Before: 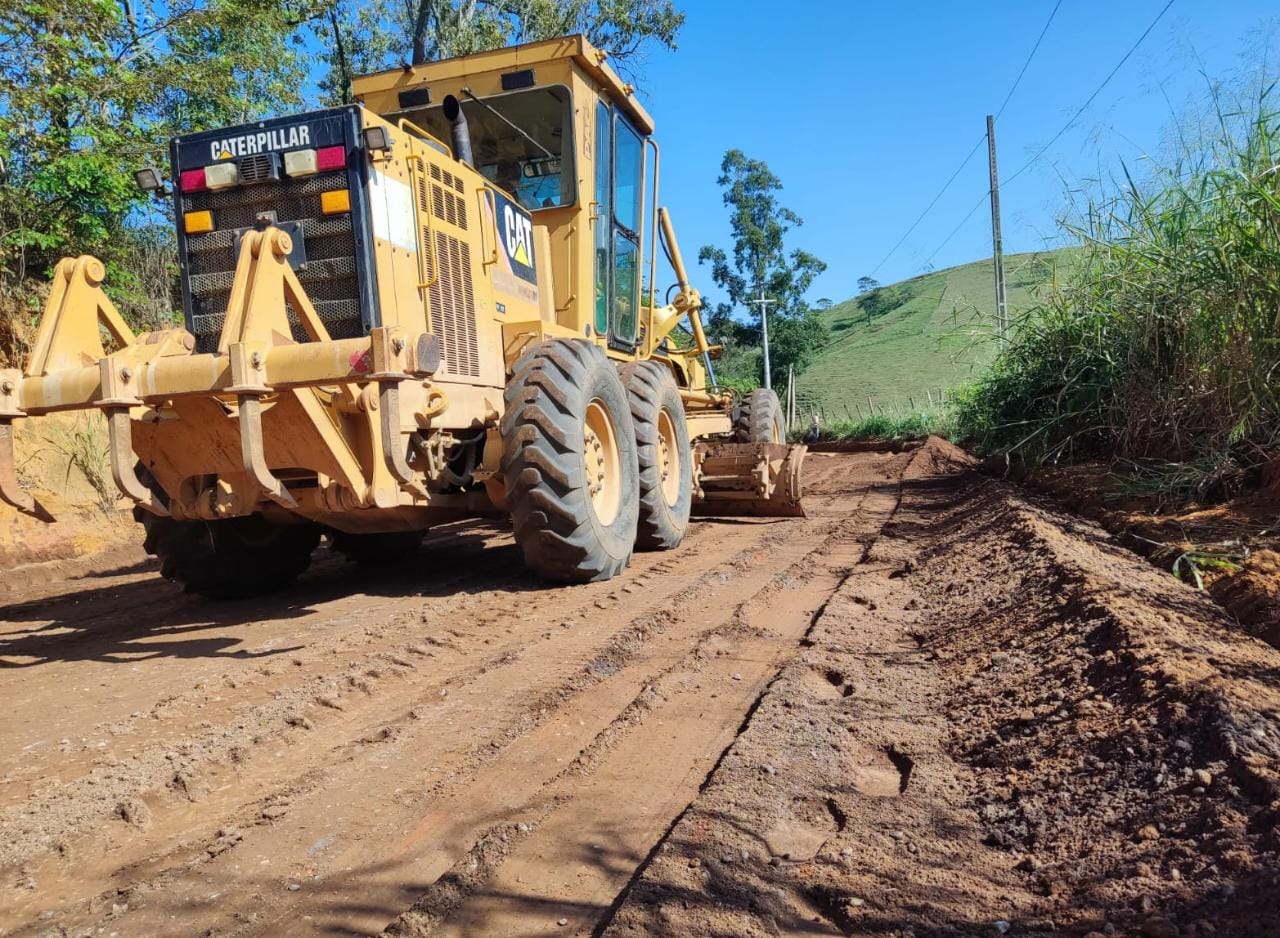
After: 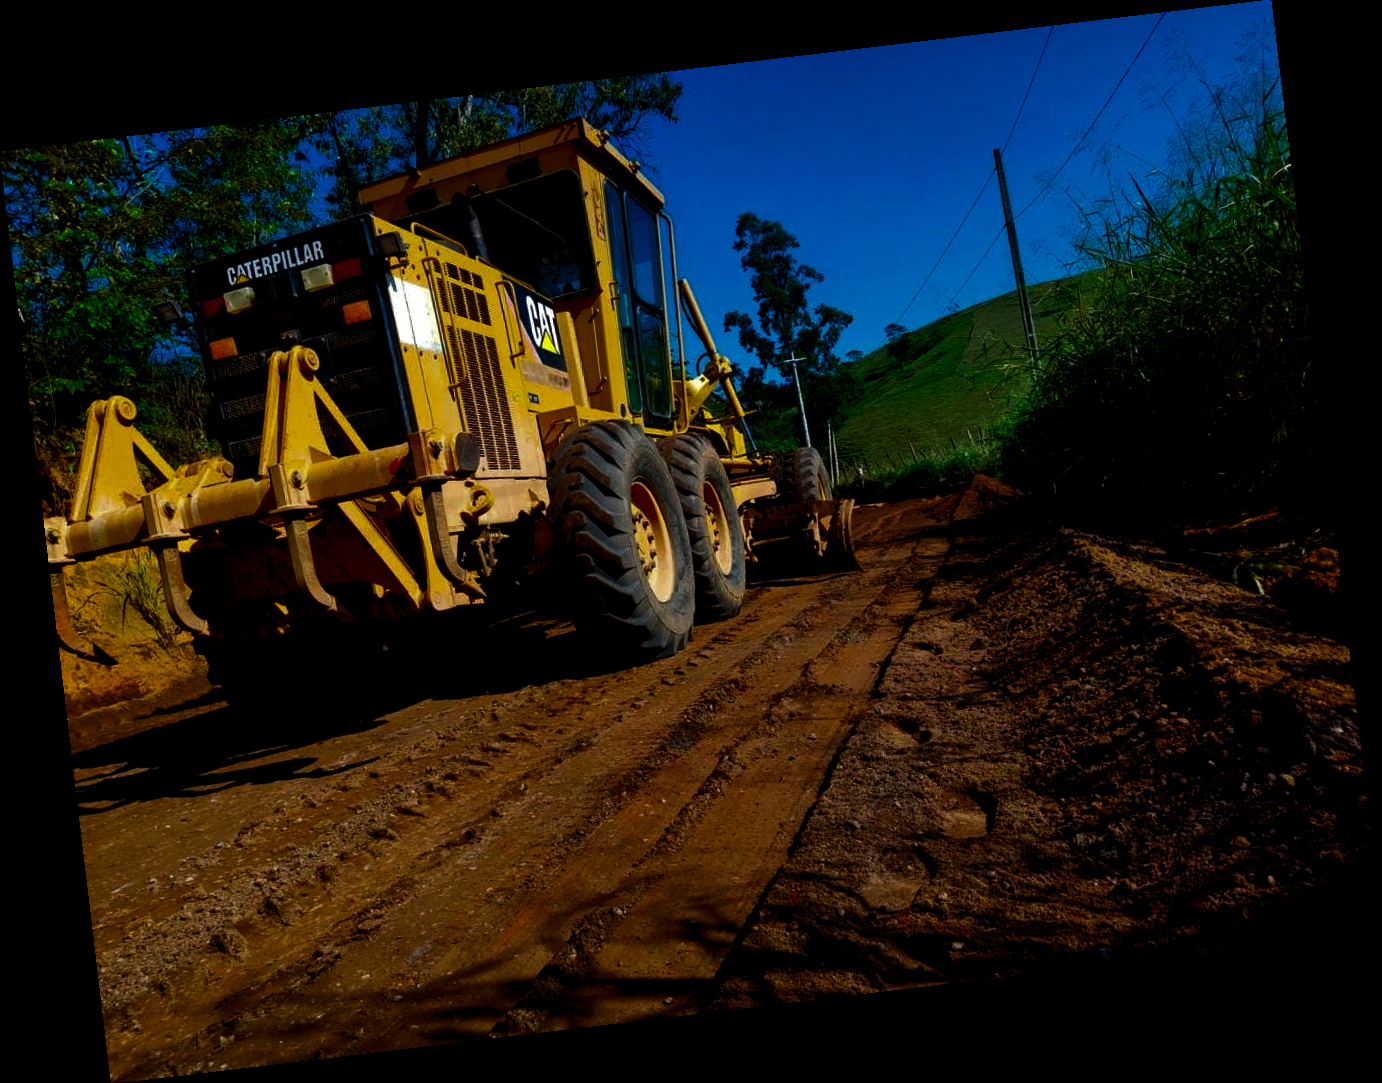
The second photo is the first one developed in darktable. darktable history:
rotate and perspective: rotation -6.83°, automatic cropping off
levels: levels [0.029, 0.545, 0.971]
contrast brightness saturation: brightness -1, saturation 1
